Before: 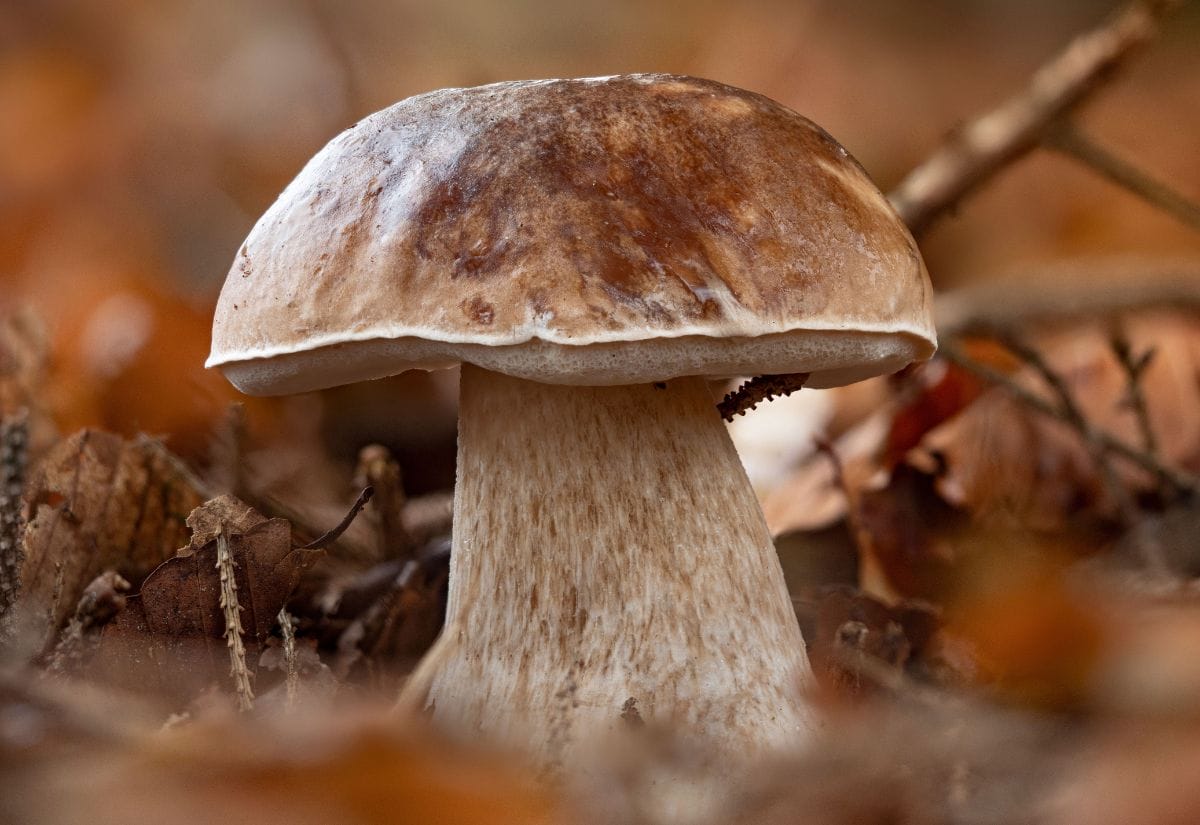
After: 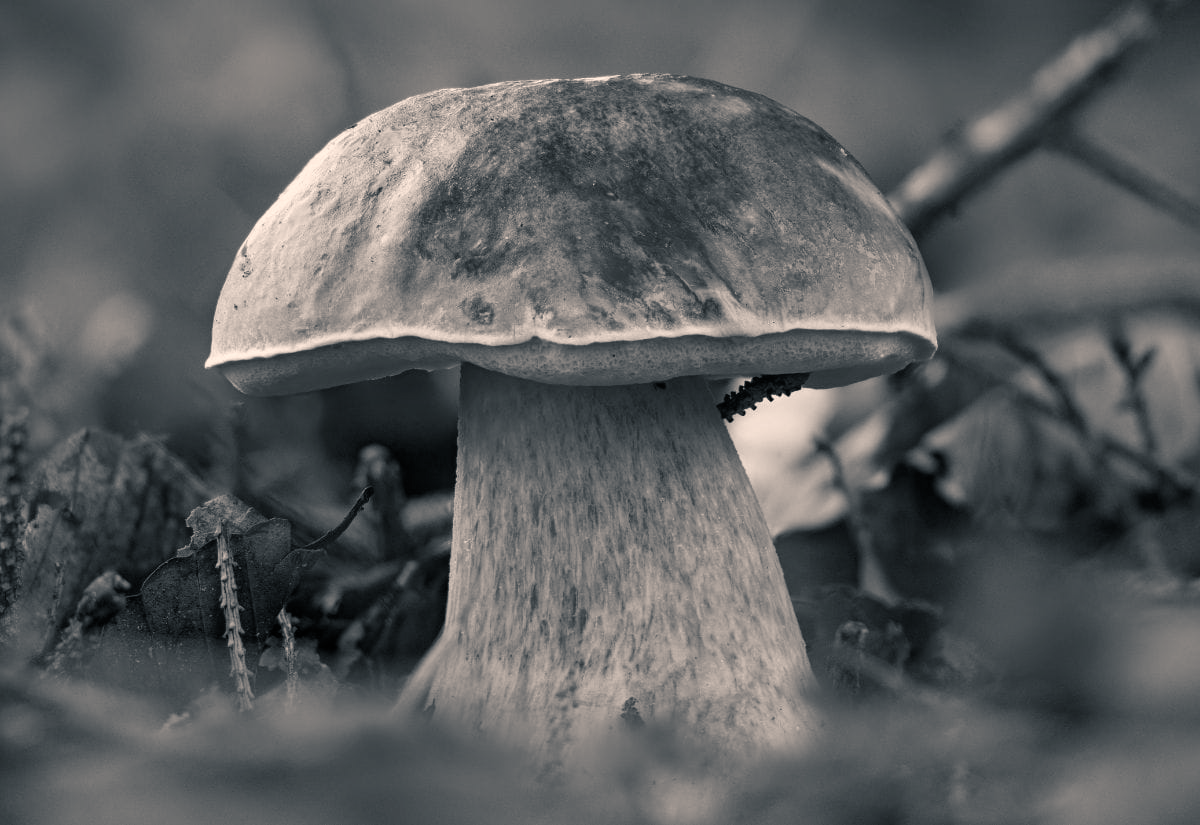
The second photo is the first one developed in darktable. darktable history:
color calibration "N&B": output gray [0.267, 0.423, 0.267, 0], illuminant same as pipeline (D50), adaptation none (bypass)
color balance rgb "SÃ©pia": shadows lift › chroma 5.41%, shadows lift › hue 240°, highlights gain › chroma 3.74%, highlights gain › hue 60°, saturation formula JzAzBz (2021)
